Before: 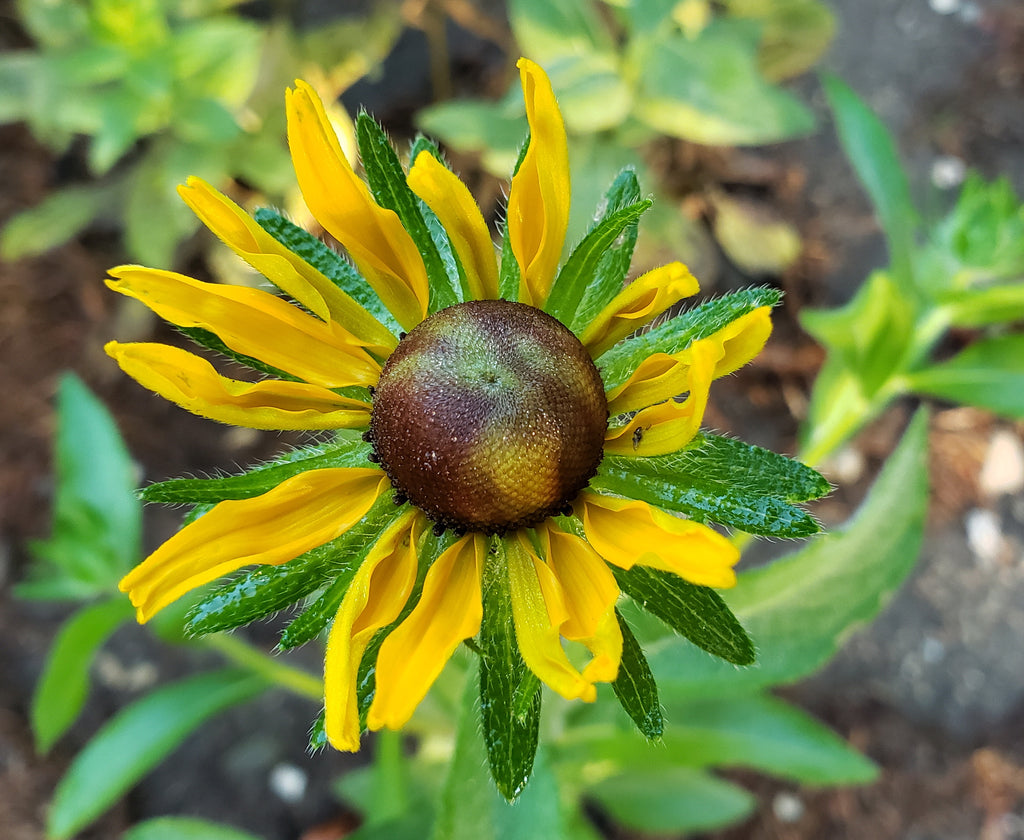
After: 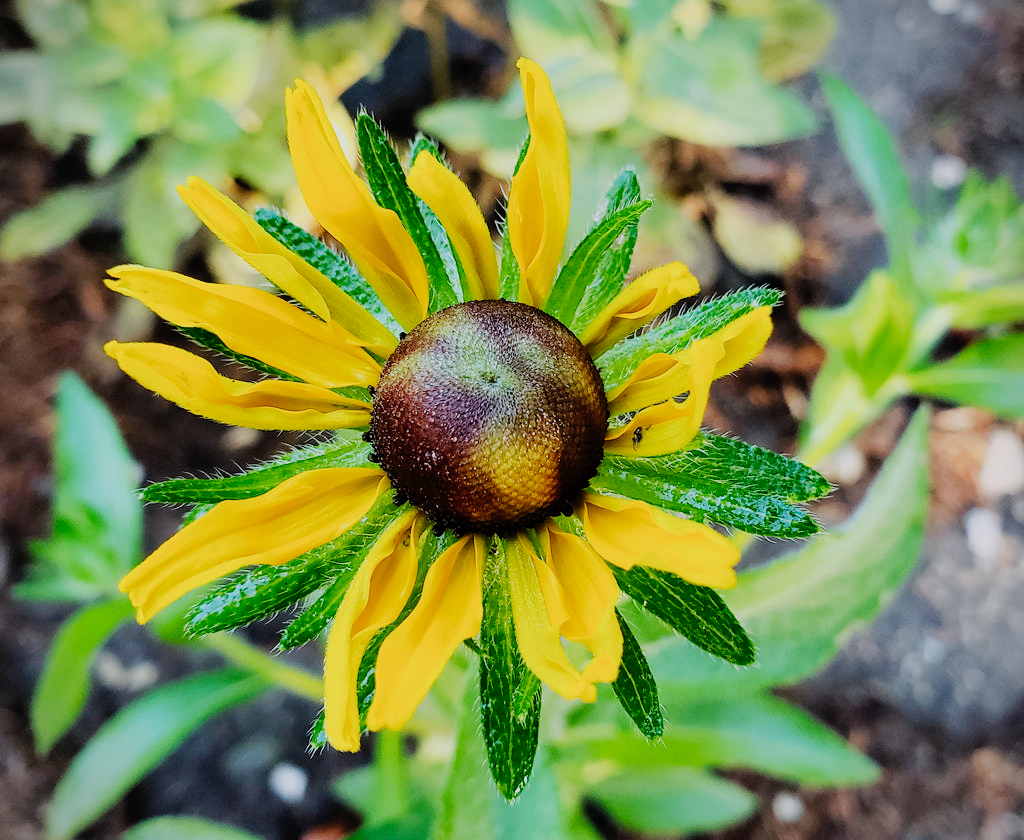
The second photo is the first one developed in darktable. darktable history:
vignetting: fall-off start 91.19%
white balance: red 1.009, blue 1.027
tone curve: curves: ch0 [(0, 0) (0.003, 0.002) (0.011, 0.006) (0.025, 0.012) (0.044, 0.021) (0.069, 0.027) (0.1, 0.035) (0.136, 0.06) (0.177, 0.108) (0.224, 0.173) (0.277, 0.26) (0.335, 0.353) (0.399, 0.453) (0.468, 0.555) (0.543, 0.641) (0.623, 0.724) (0.709, 0.792) (0.801, 0.857) (0.898, 0.918) (1, 1)], preserve colors none
filmic rgb: black relative exposure -16 EV, white relative exposure 6.92 EV, hardness 4.7
color calibration: illuminant as shot in camera, x 0.358, y 0.373, temperature 4628.91 K
